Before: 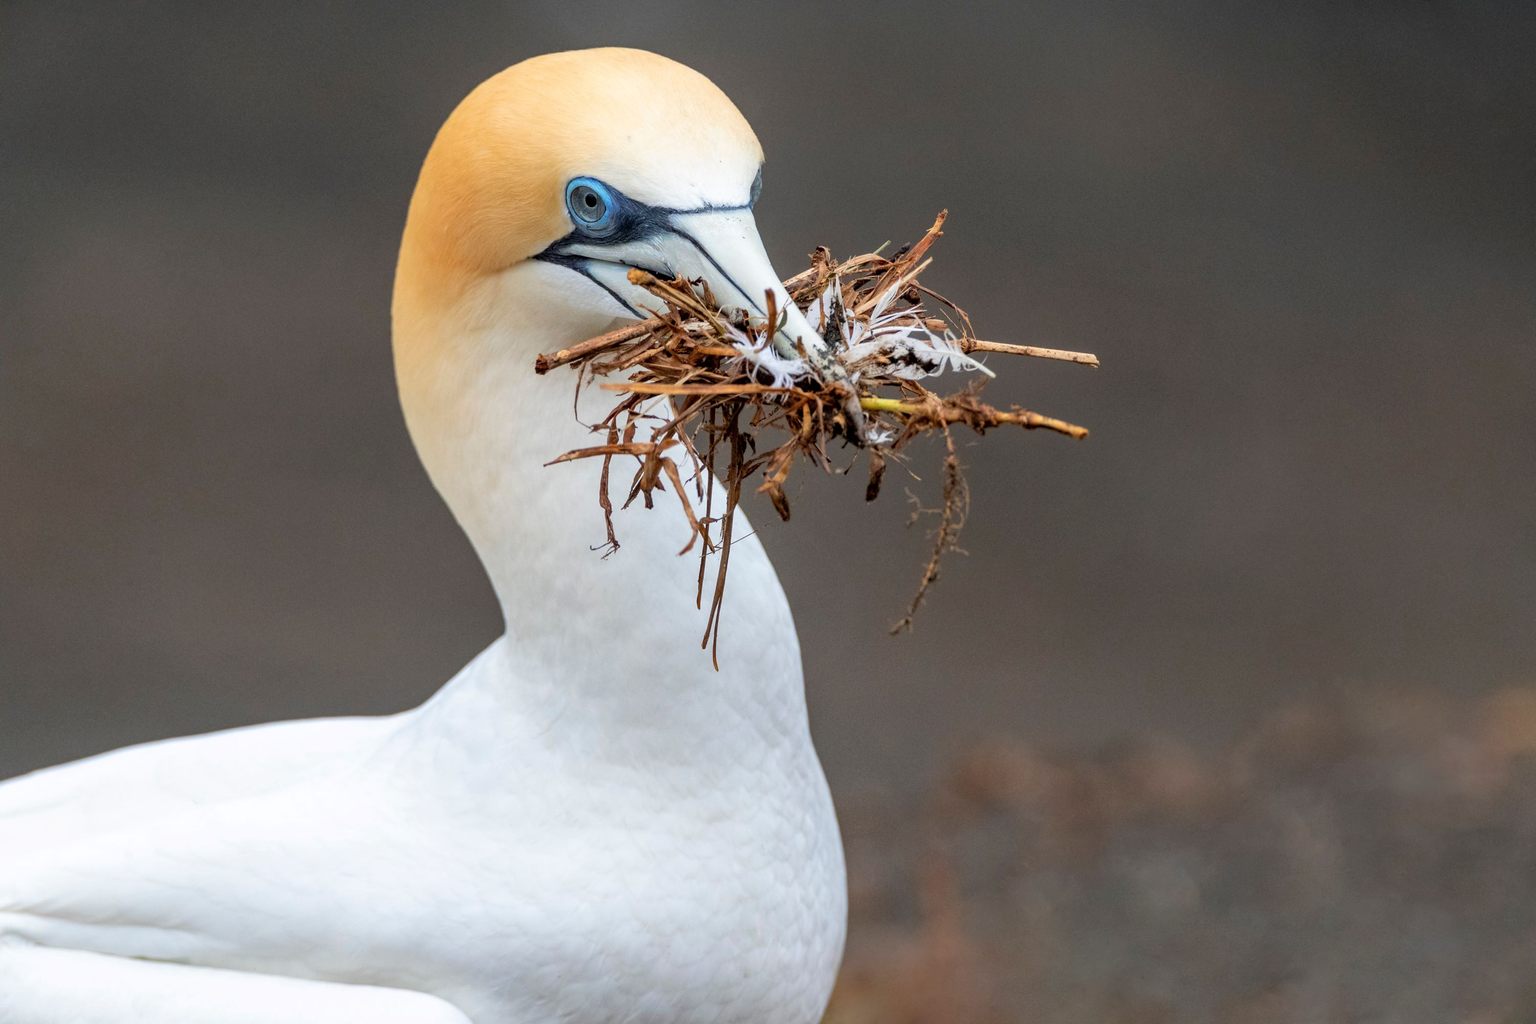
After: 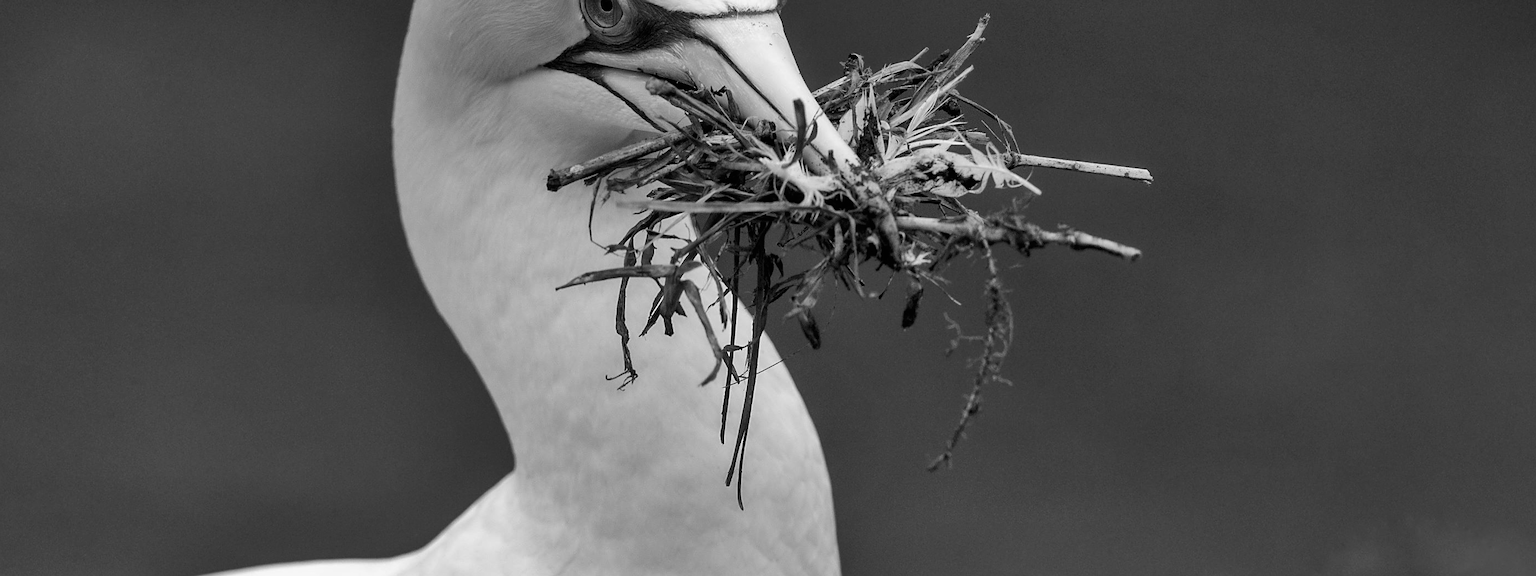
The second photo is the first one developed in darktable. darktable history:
crop: left 1.744%, top 19.225%, right 5.069%, bottom 28.357%
contrast brightness saturation: brightness -0.25, saturation 0.2
shadows and highlights: low approximation 0.01, soften with gaussian
contrast equalizer: octaves 7, y [[0.502, 0.505, 0.512, 0.529, 0.564, 0.588], [0.5 ×6], [0.502, 0.505, 0.512, 0.529, 0.564, 0.588], [0, 0.001, 0.001, 0.004, 0.008, 0.011], [0, 0.001, 0.001, 0.004, 0.008, 0.011]], mix -1
white balance: emerald 1
monochrome: on, module defaults
sharpen: on, module defaults
